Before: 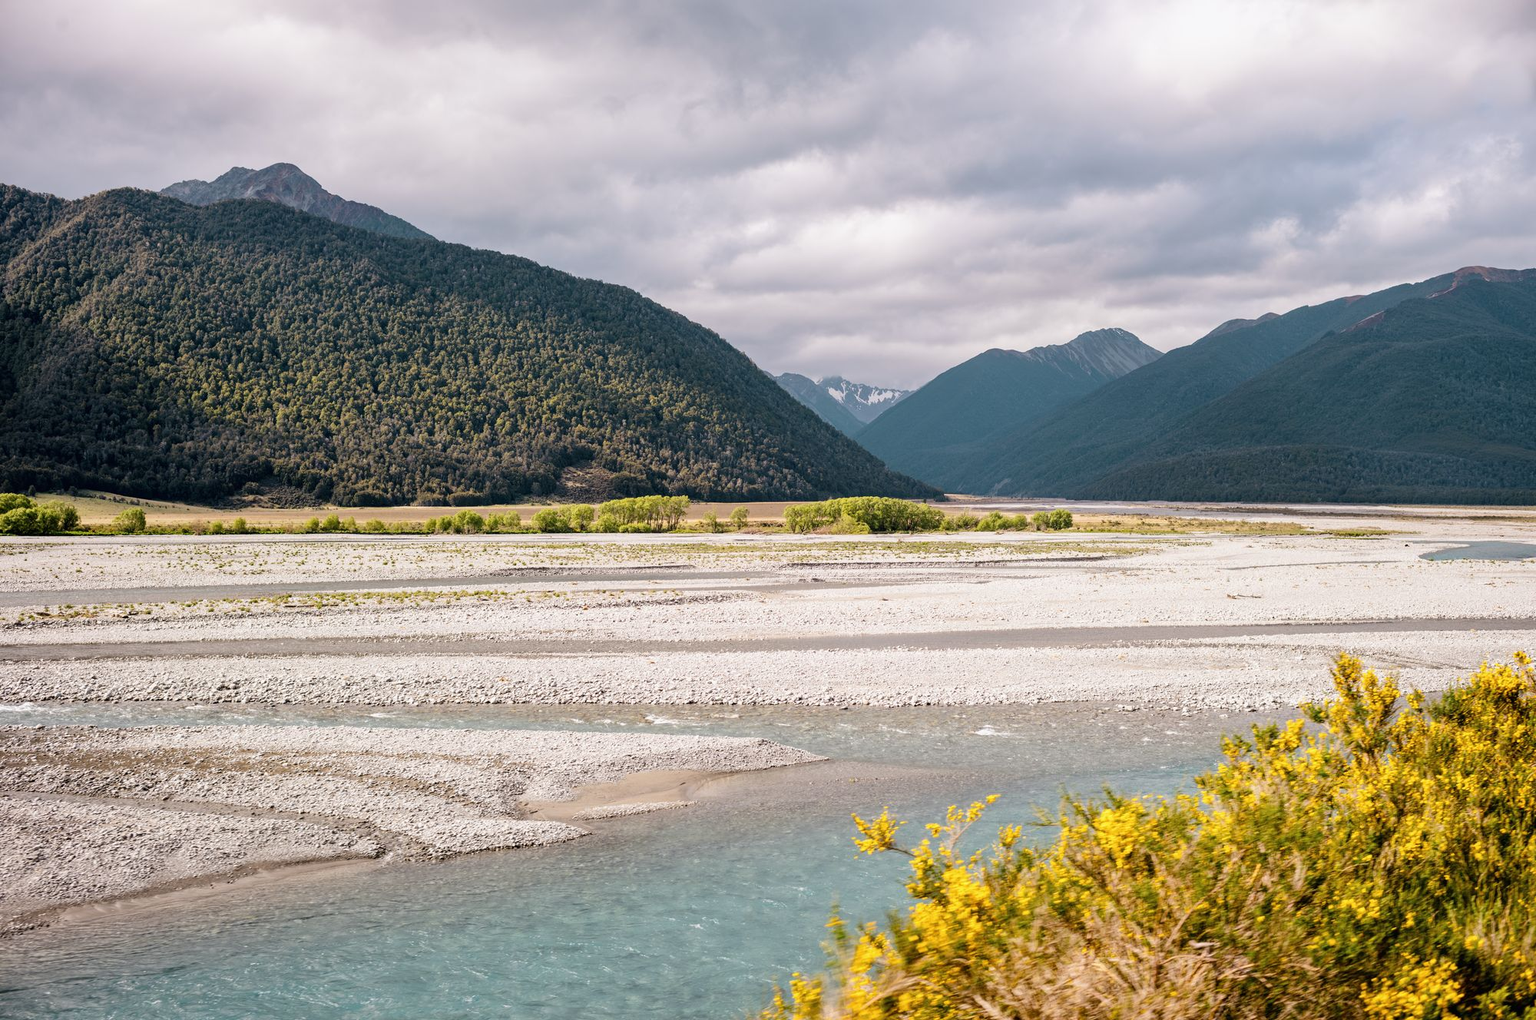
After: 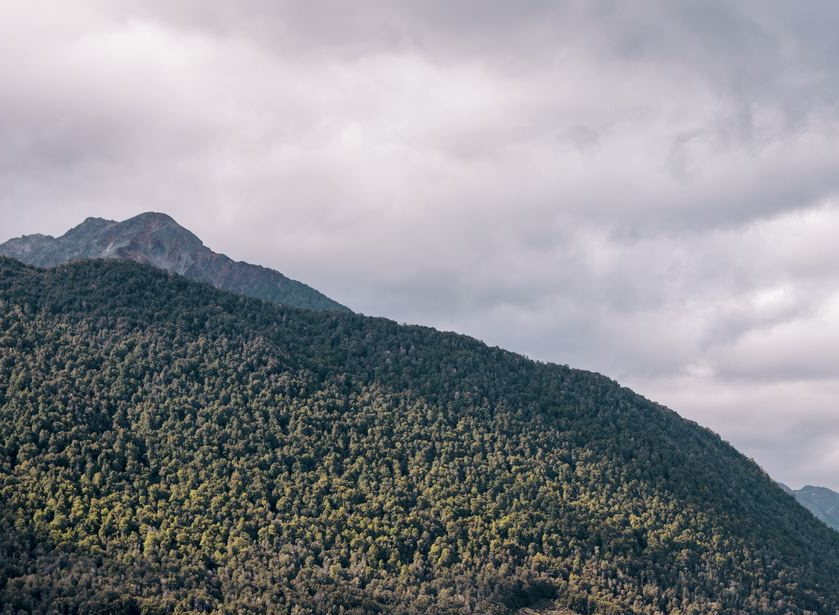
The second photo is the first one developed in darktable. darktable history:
local contrast: mode bilateral grid, contrast 20, coarseness 50, detail 120%, midtone range 0.2
crop and rotate: left 10.817%, top 0.062%, right 47.194%, bottom 53.626%
